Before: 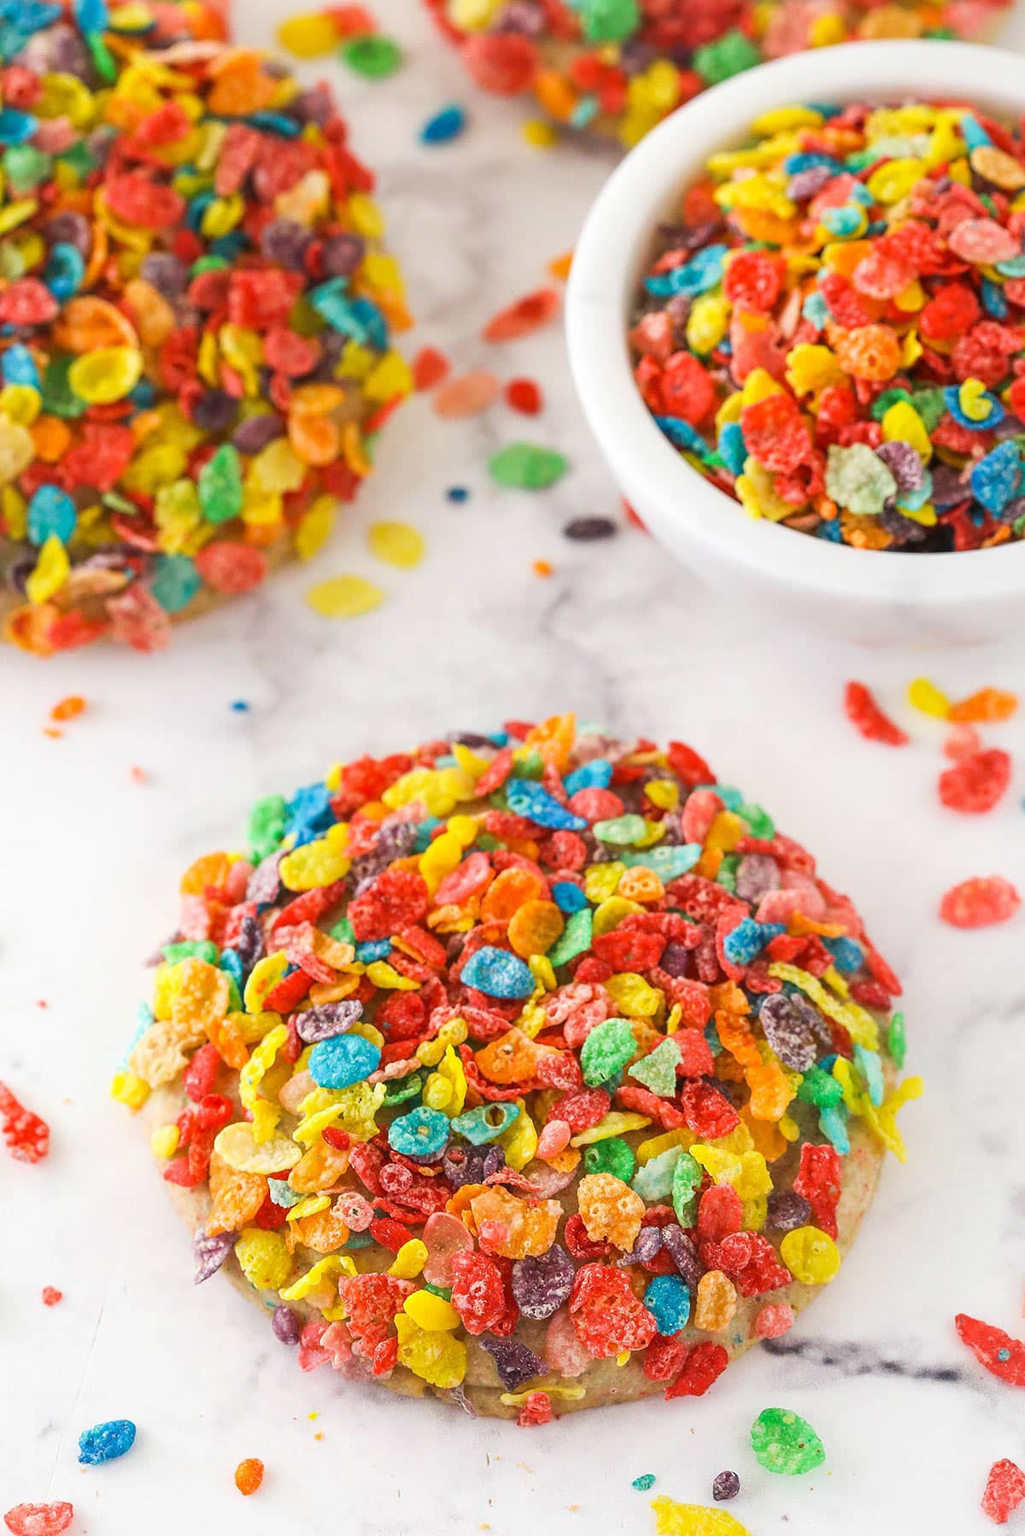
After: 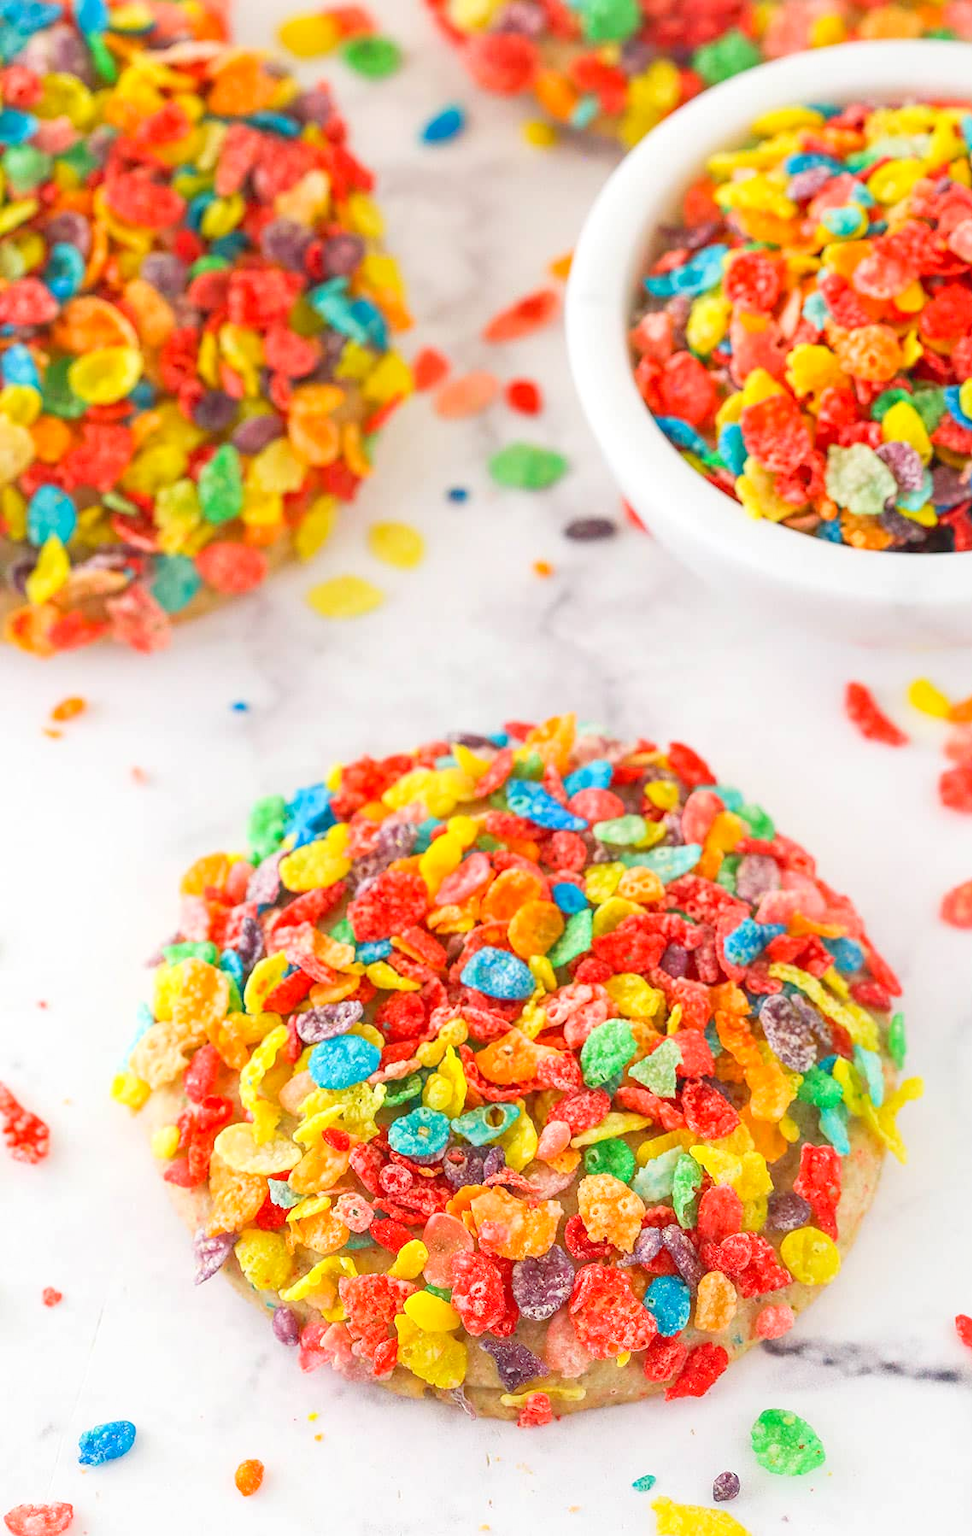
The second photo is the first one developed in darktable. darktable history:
crop and rotate: right 5.167%
levels: levels [0, 0.43, 0.984]
